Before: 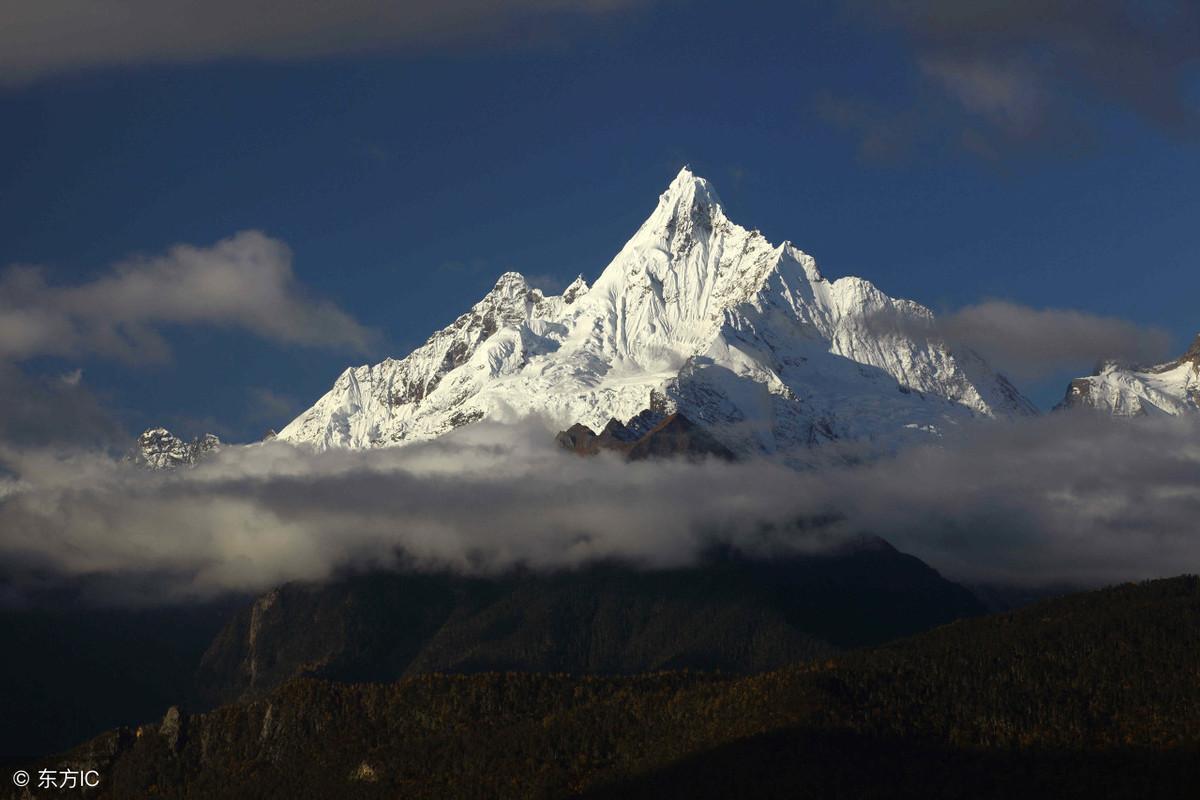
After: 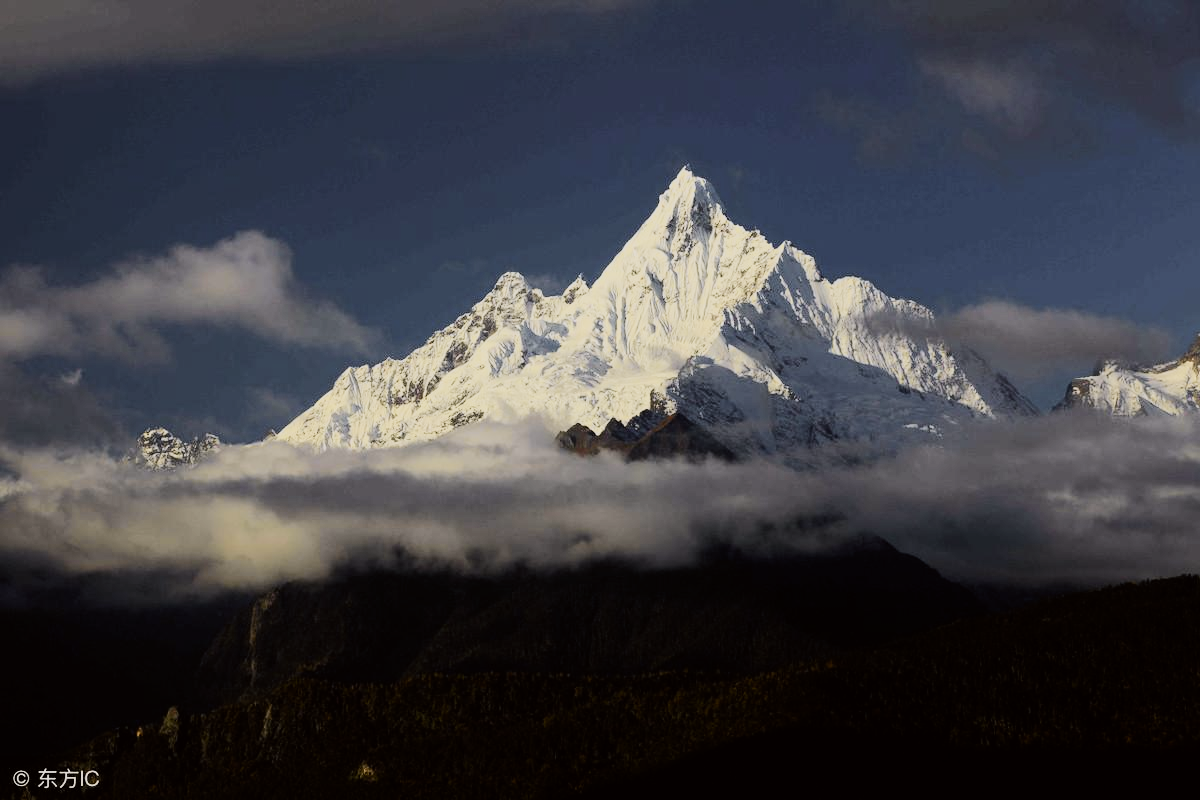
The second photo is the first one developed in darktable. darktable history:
filmic rgb: black relative exposure -7.65 EV, white relative exposure 4.56 EV, hardness 3.61, contrast 1.106
tone curve: curves: ch0 [(0, 0) (0.239, 0.248) (0.508, 0.606) (0.826, 0.855) (1, 0.945)]; ch1 [(0, 0) (0.401, 0.42) (0.442, 0.47) (0.492, 0.498) (0.511, 0.516) (0.555, 0.586) (0.681, 0.739) (1, 1)]; ch2 [(0, 0) (0.411, 0.433) (0.5, 0.504) (0.545, 0.574) (1, 1)], color space Lab, independent channels, preserve colors none
